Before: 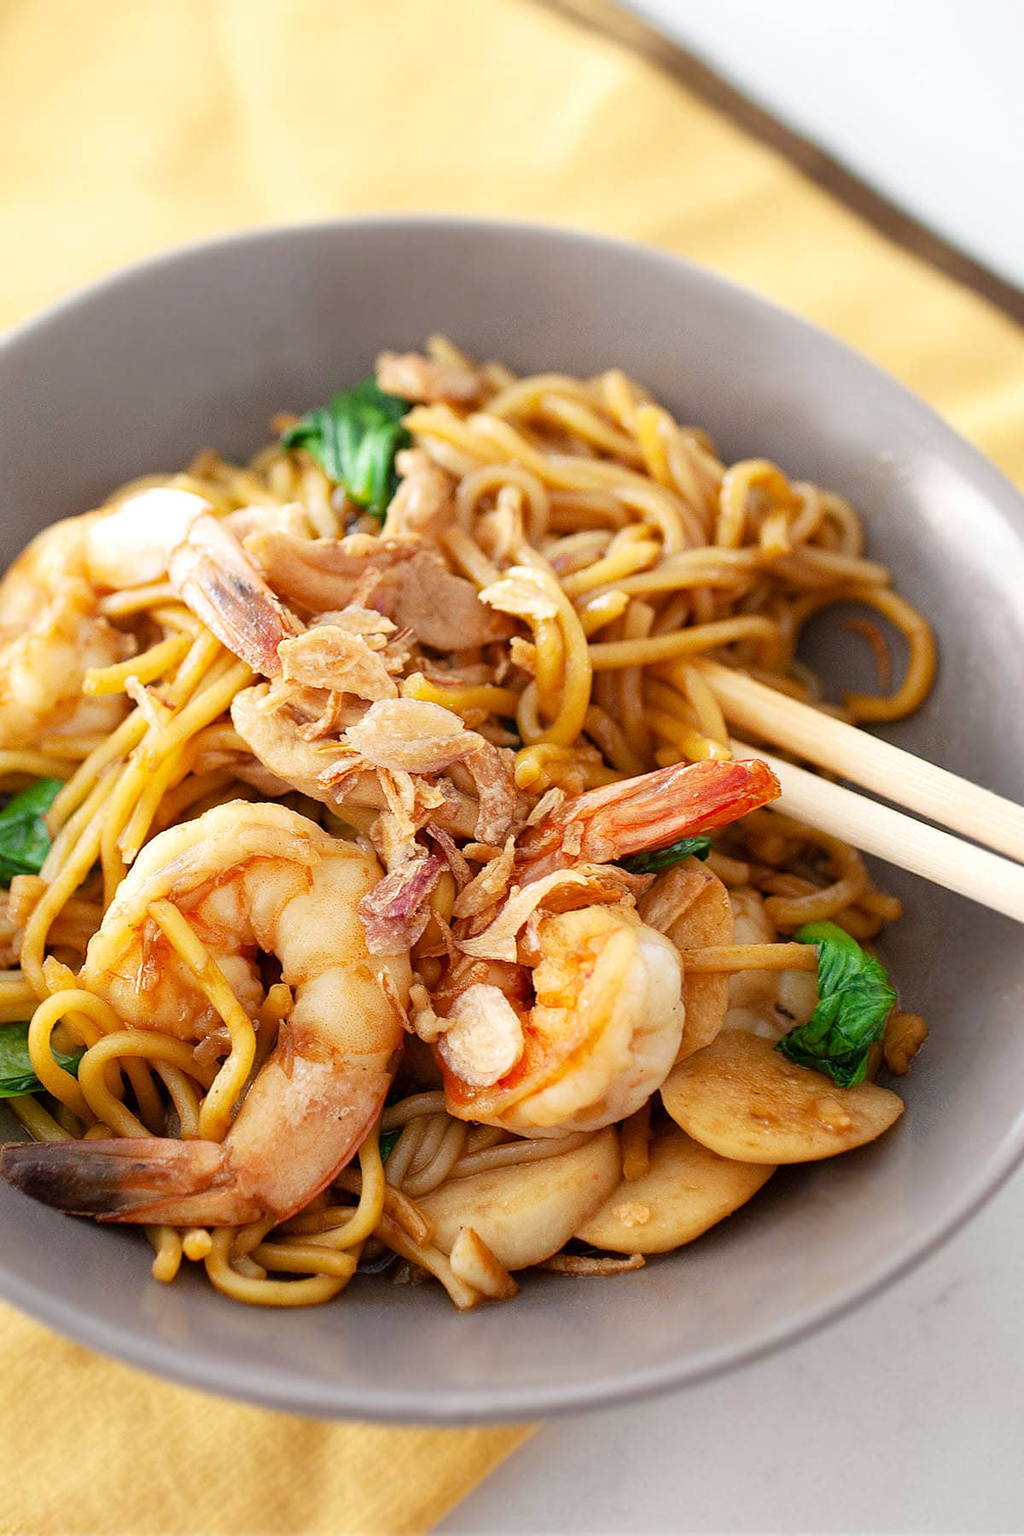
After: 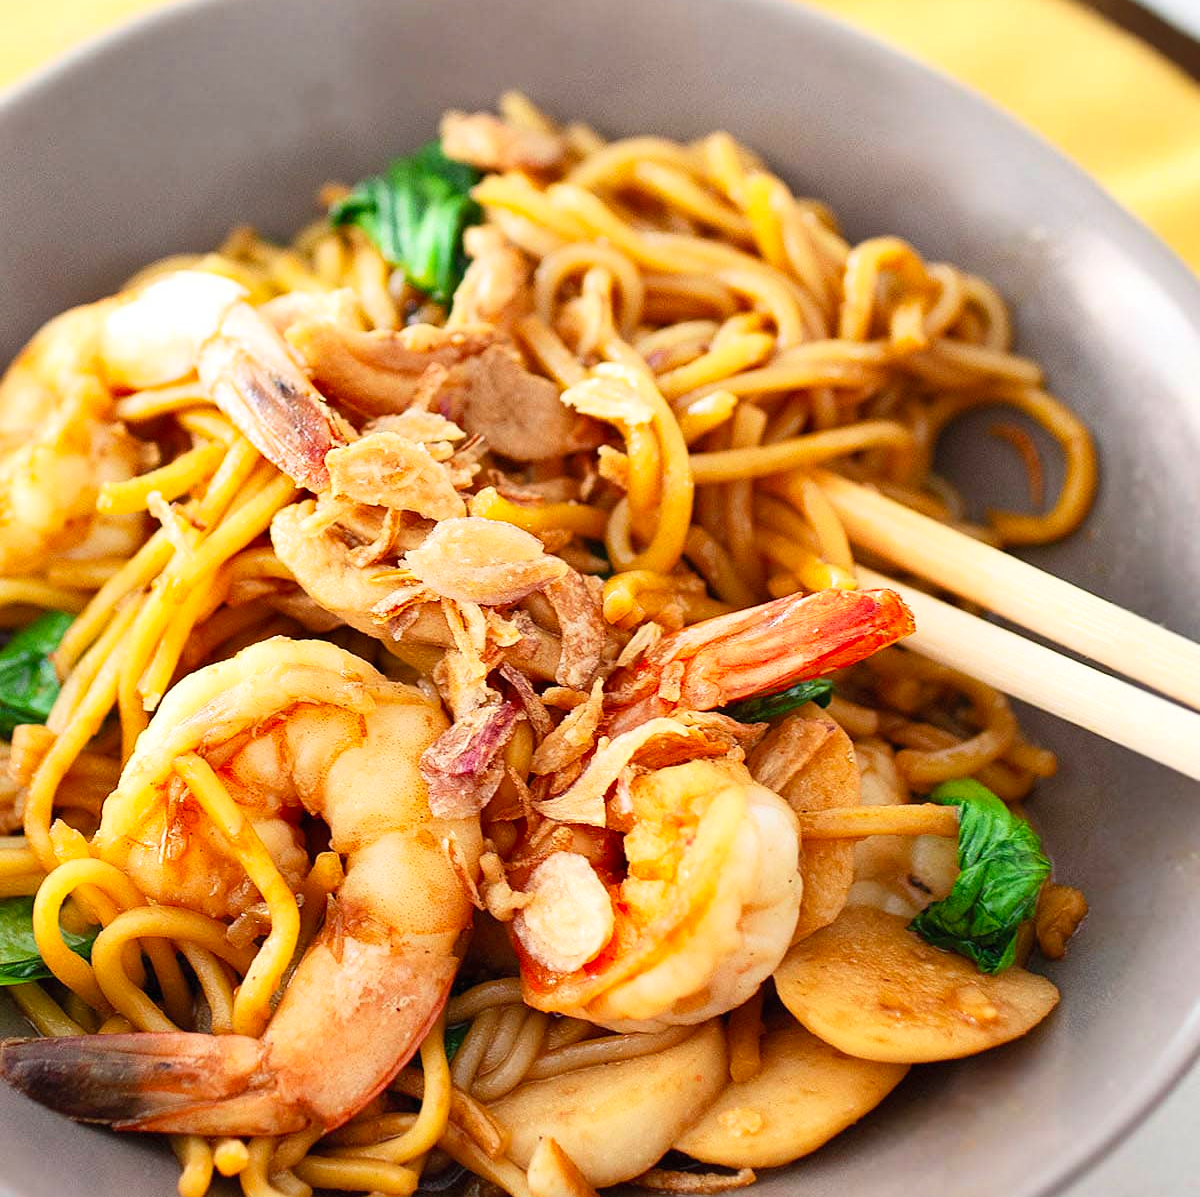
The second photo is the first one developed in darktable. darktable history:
contrast brightness saturation: contrast 0.2, brightness 0.16, saturation 0.22
crop: top 16.727%, bottom 16.727%
shadows and highlights: low approximation 0.01, soften with gaussian
